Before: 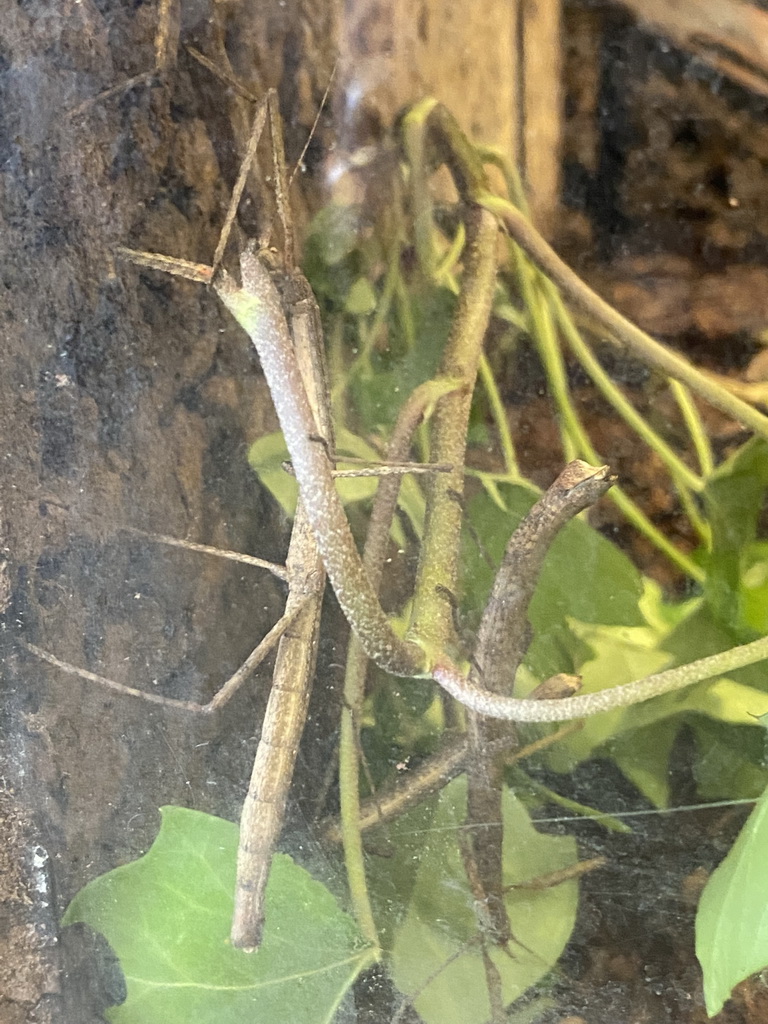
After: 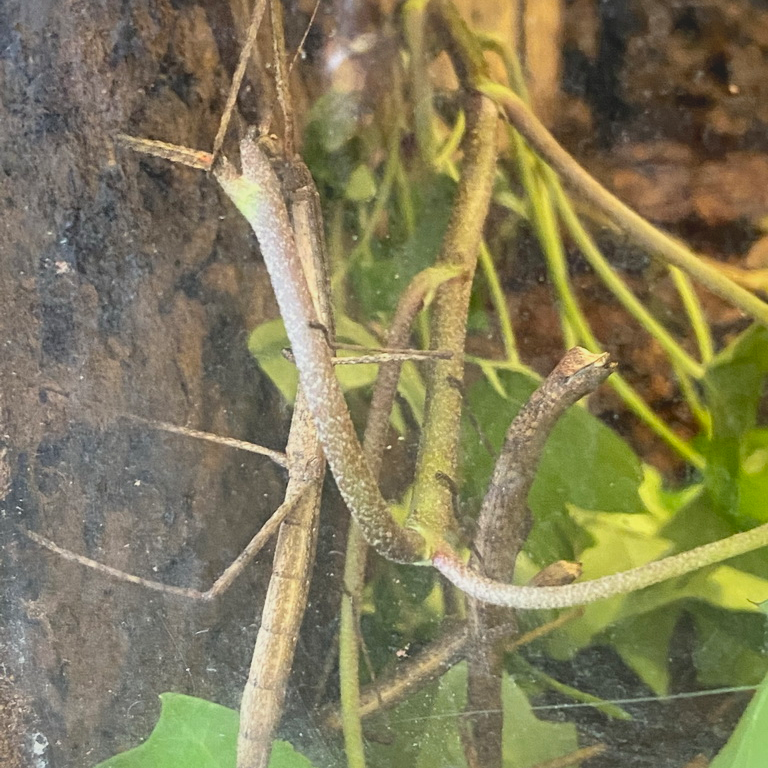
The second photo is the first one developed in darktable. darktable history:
local contrast: mode bilateral grid, contrast 25, coarseness 47, detail 151%, midtone range 0.2
contrast brightness saturation: contrast -0.271
crop: top 11.063%, bottom 13.882%
